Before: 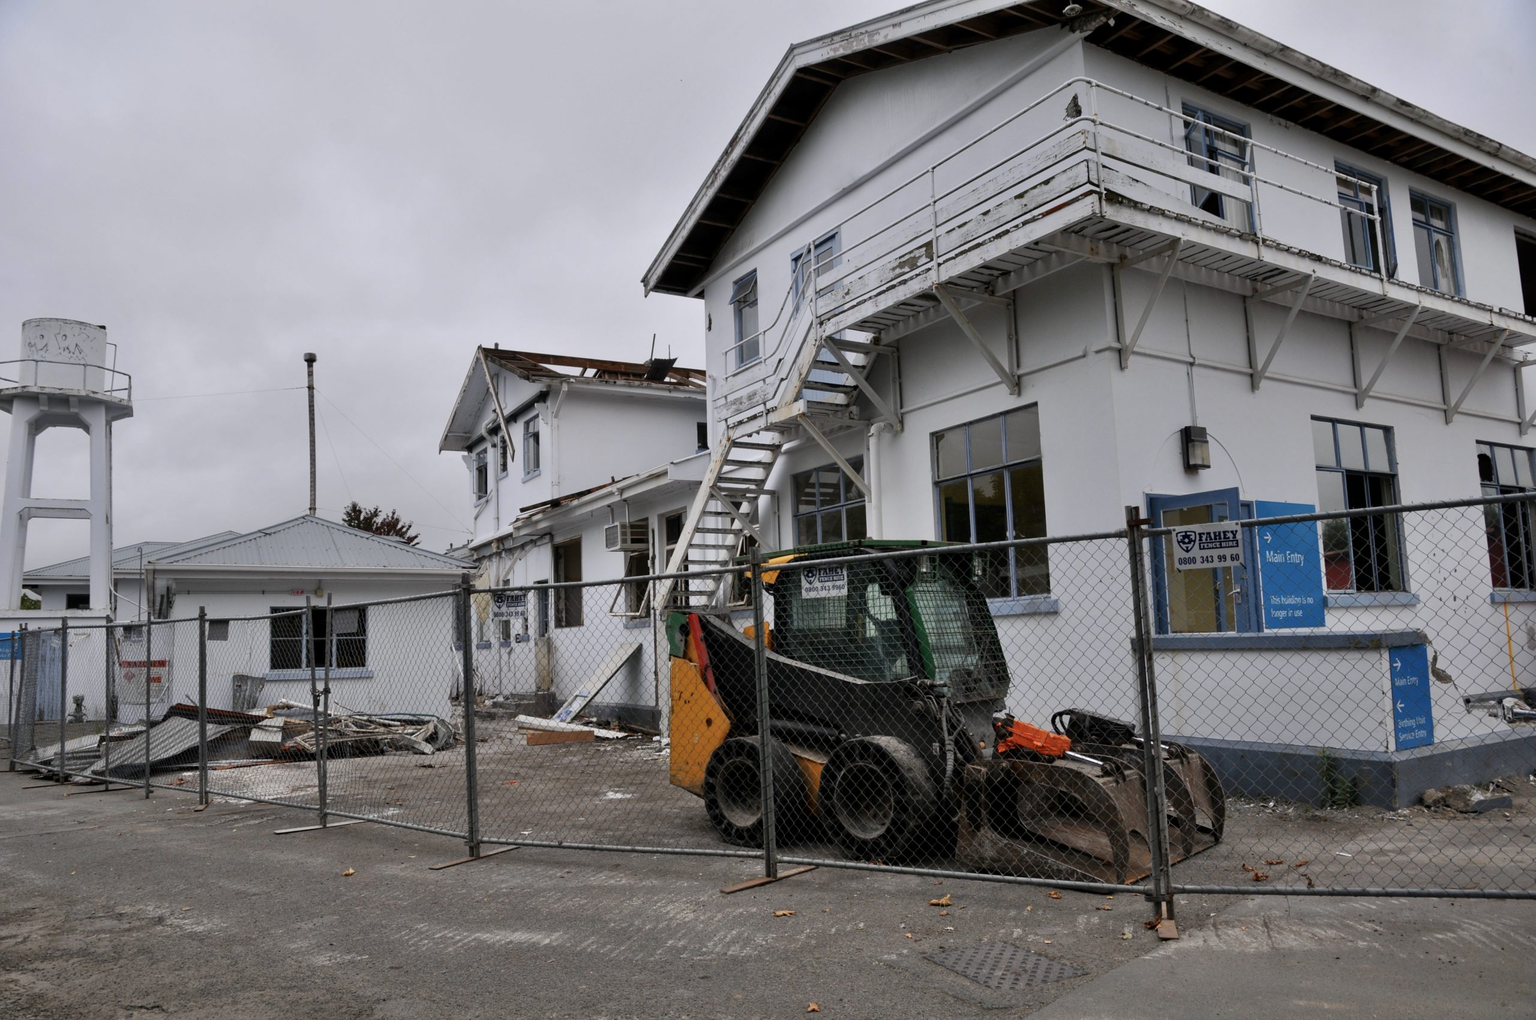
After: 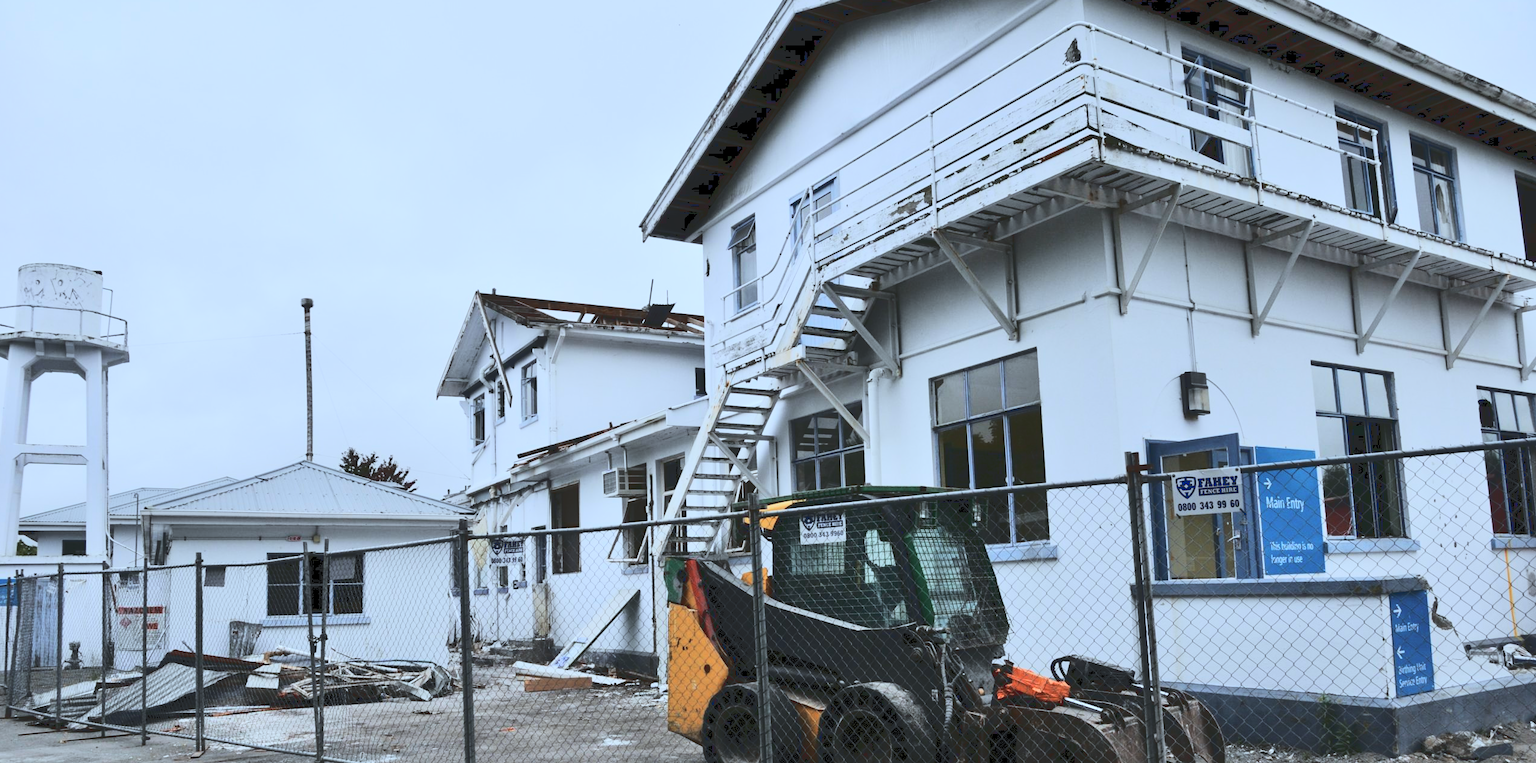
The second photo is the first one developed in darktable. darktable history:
contrast brightness saturation: brightness 0.151
tone curve: curves: ch0 [(0, 0) (0.003, 0.145) (0.011, 0.15) (0.025, 0.15) (0.044, 0.156) (0.069, 0.161) (0.1, 0.169) (0.136, 0.175) (0.177, 0.184) (0.224, 0.196) (0.277, 0.234) (0.335, 0.291) (0.399, 0.391) (0.468, 0.505) (0.543, 0.633) (0.623, 0.742) (0.709, 0.826) (0.801, 0.882) (0.898, 0.93) (1, 1)], color space Lab, linked channels, preserve colors none
crop: left 0.31%, top 5.485%, bottom 19.859%
color calibration: illuminant Planckian (black body), x 0.378, y 0.375, temperature 4067.25 K
